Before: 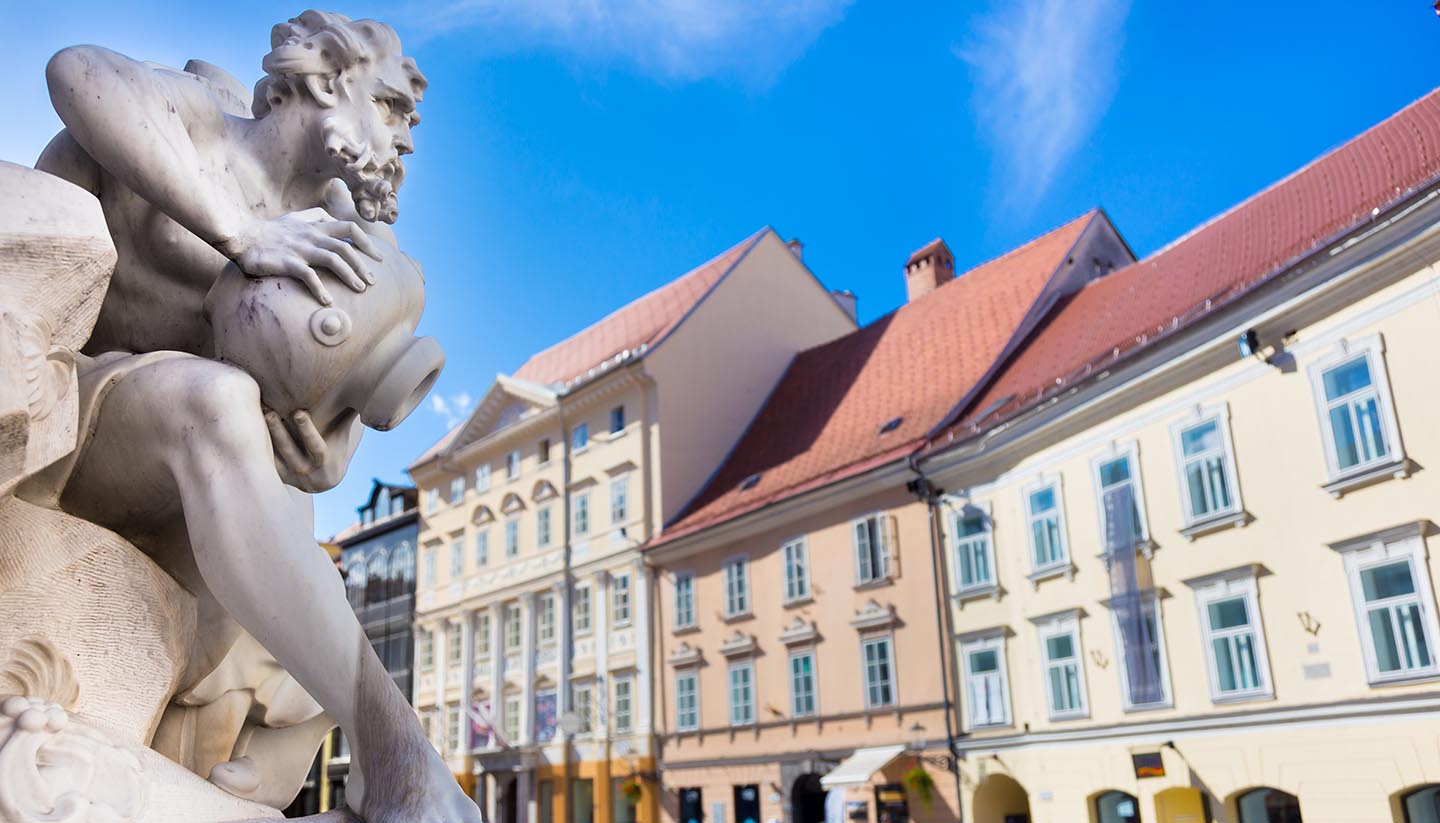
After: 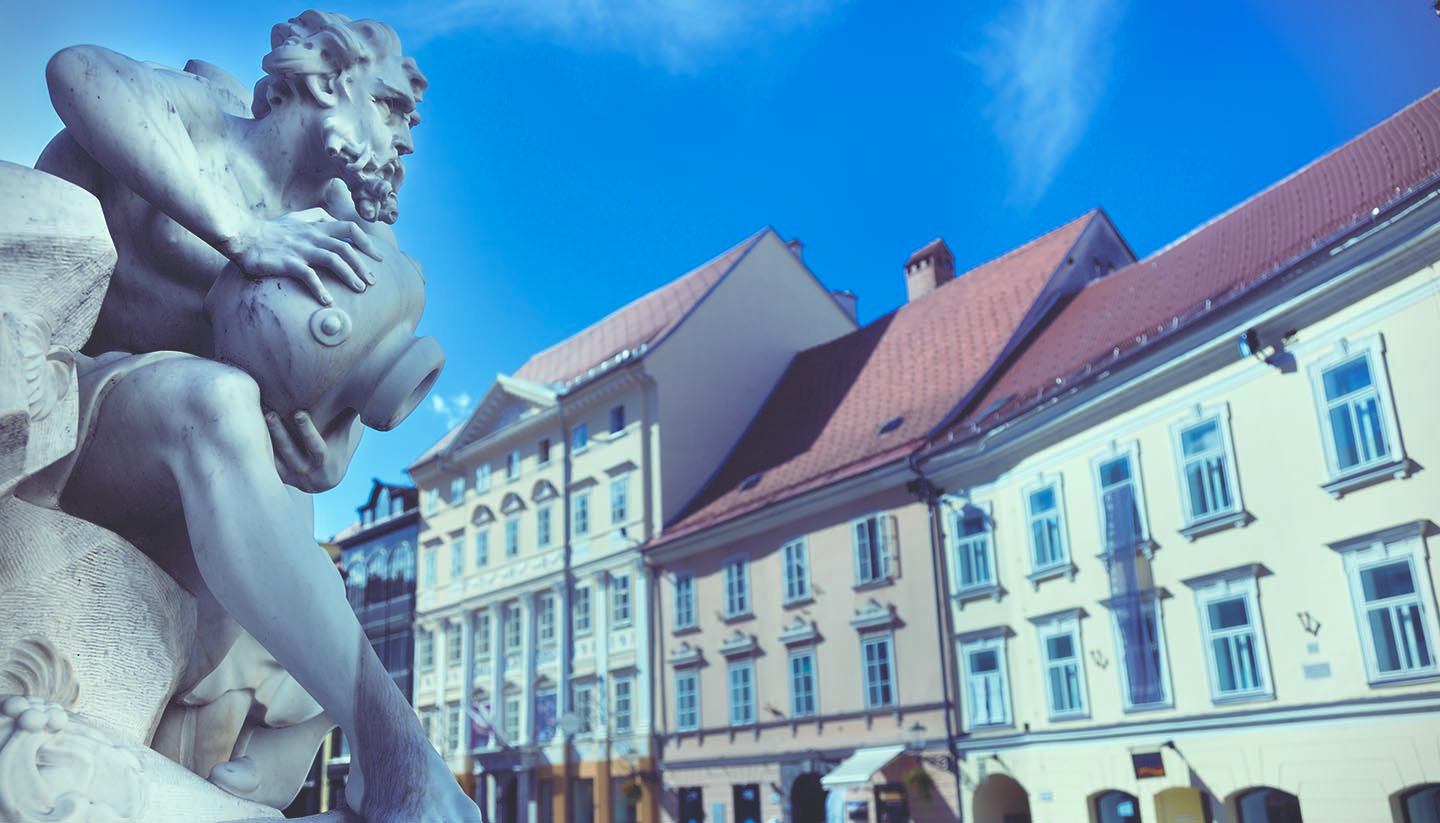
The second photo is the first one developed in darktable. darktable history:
vignetting: fall-off start 92.6%, brightness -0.52, saturation -0.51, center (-0.012, 0)
rgb curve: curves: ch0 [(0, 0.186) (0.314, 0.284) (0.576, 0.466) (0.805, 0.691) (0.936, 0.886)]; ch1 [(0, 0.186) (0.314, 0.284) (0.581, 0.534) (0.771, 0.746) (0.936, 0.958)]; ch2 [(0, 0.216) (0.275, 0.39) (1, 1)], mode RGB, independent channels, compensate middle gray true, preserve colors none
contrast brightness saturation: saturation -0.1
